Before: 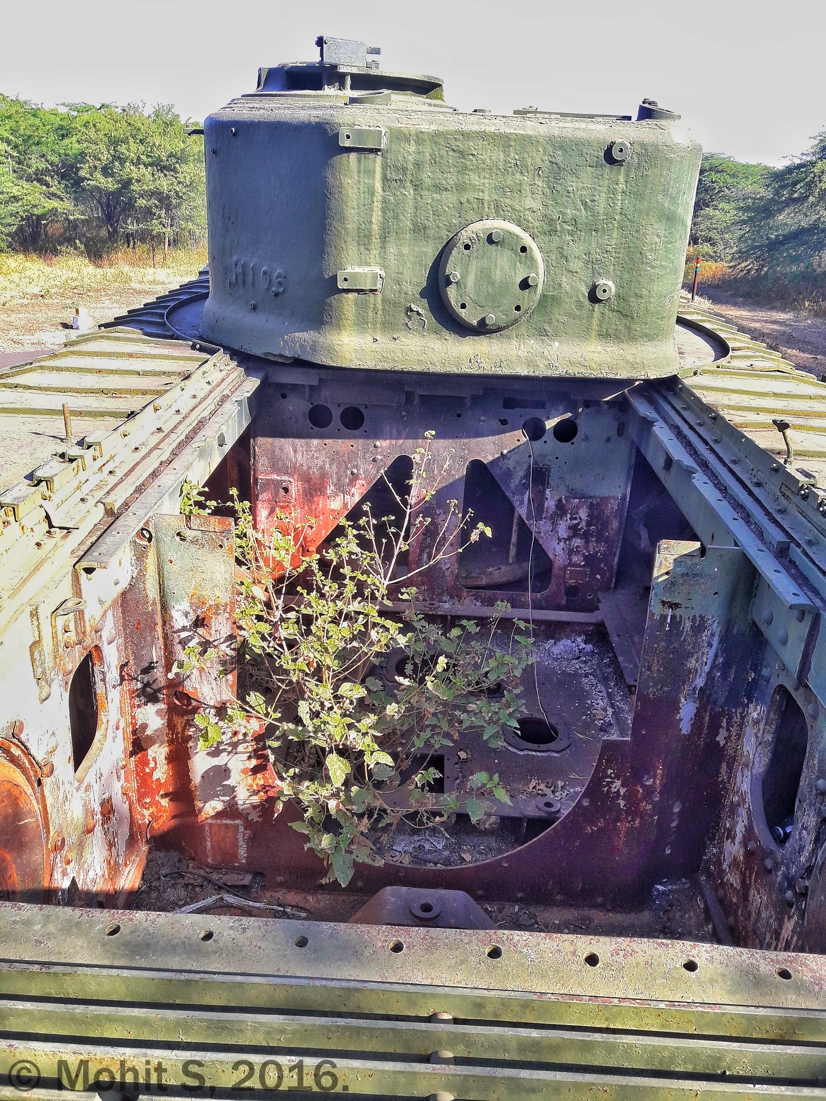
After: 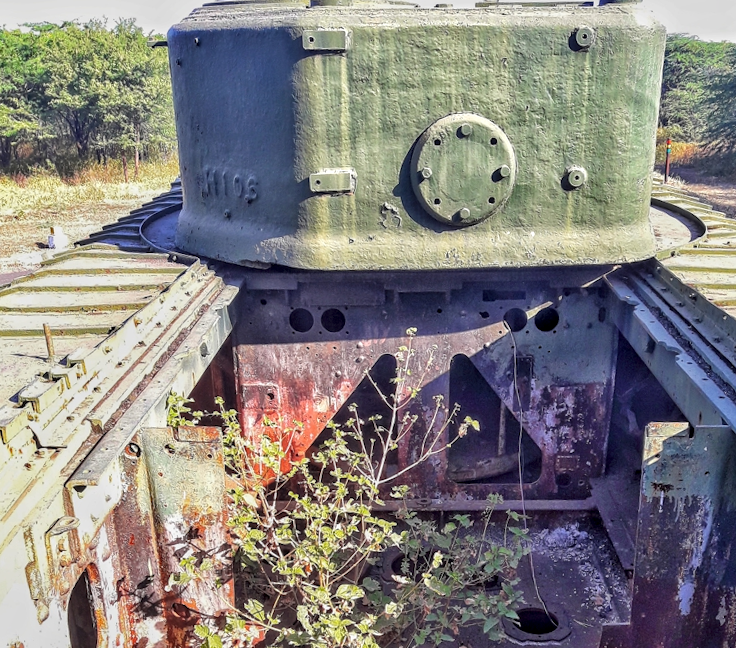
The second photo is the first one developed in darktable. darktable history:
crop: left 1.509%, top 3.452%, right 7.696%, bottom 28.452%
local contrast: detail 130%
rotate and perspective: rotation -3.52°, crop left 0.036, crop right 0.964, crop top 0.081, crop bottom 0.919
